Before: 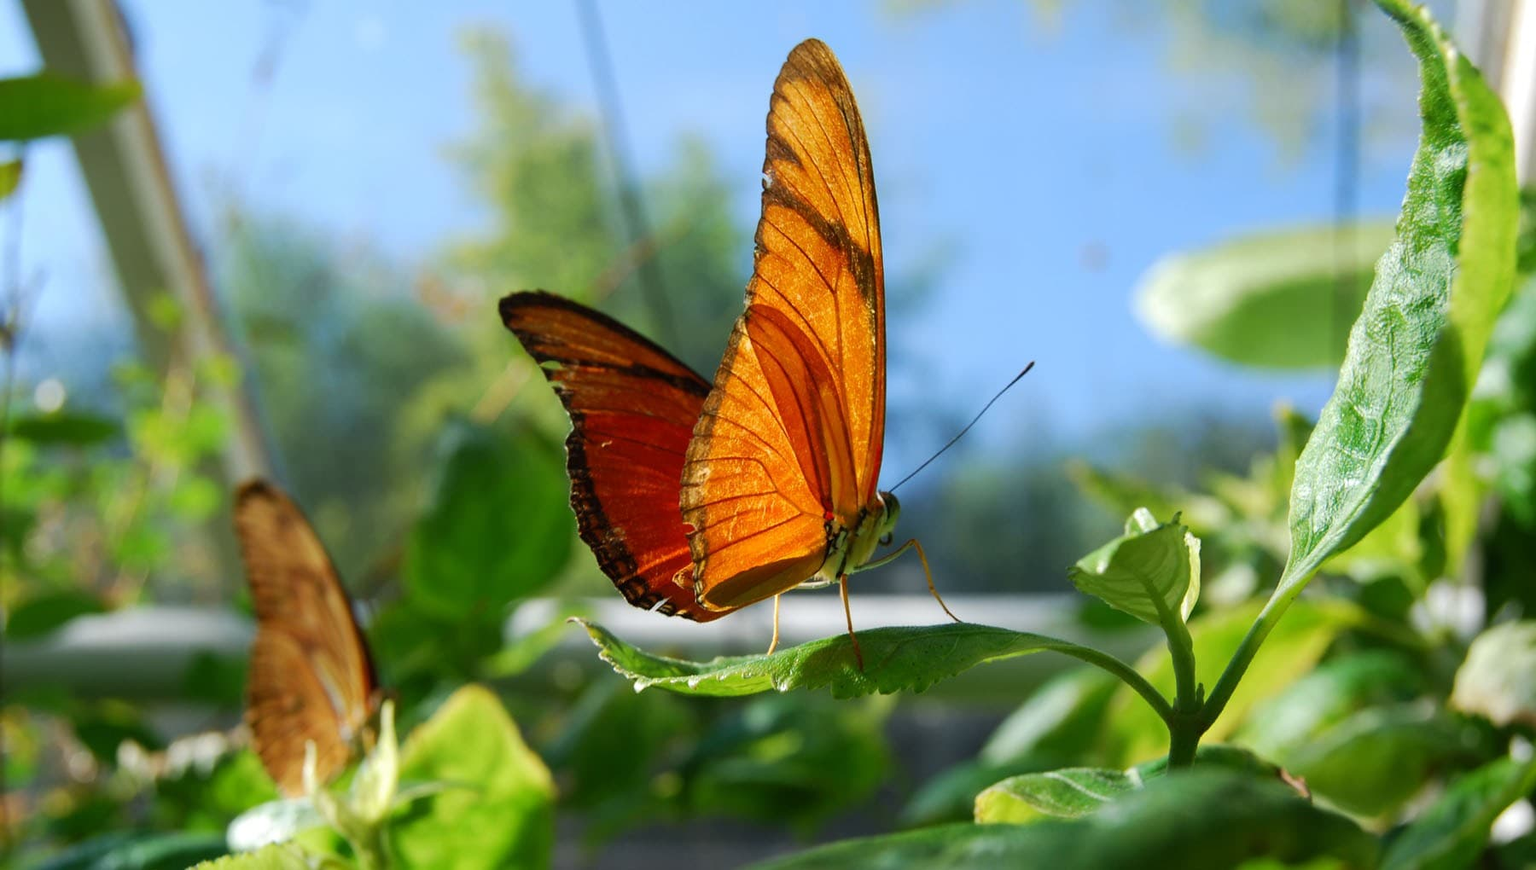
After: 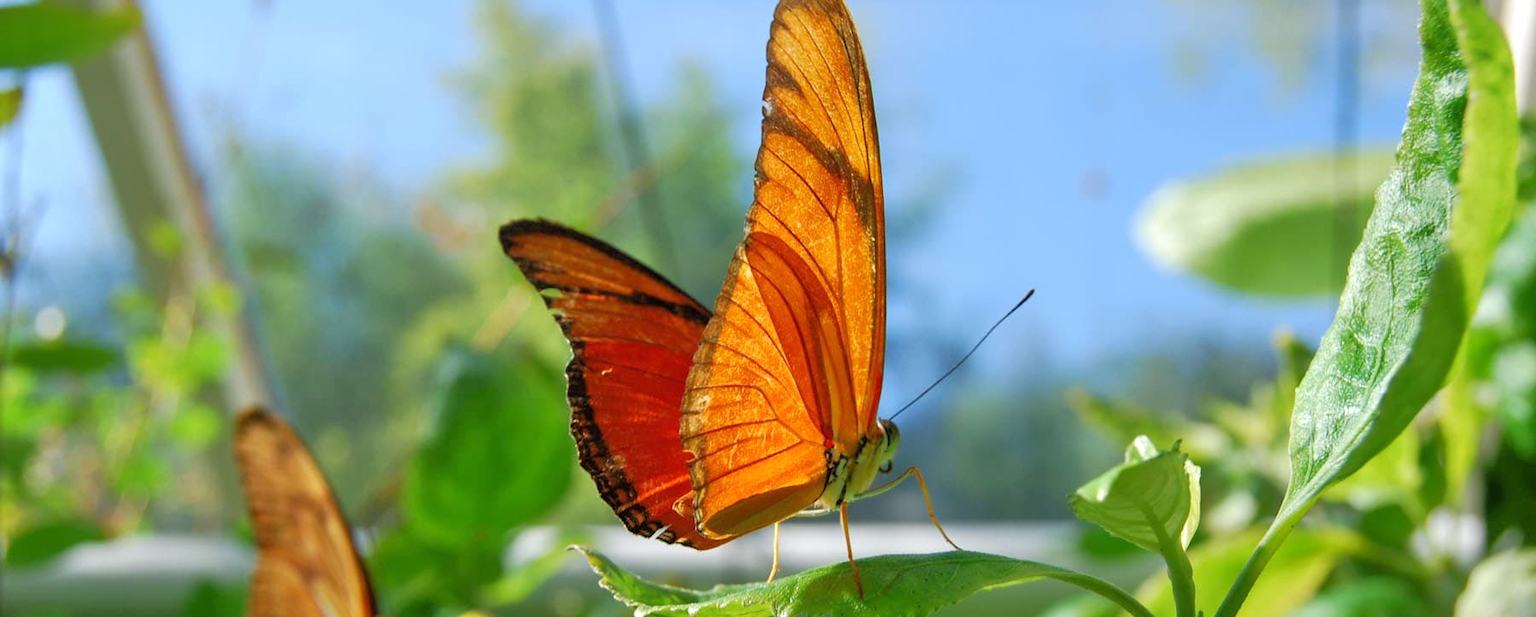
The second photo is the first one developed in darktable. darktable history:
tone equalizer: -7 EV 0.161 EV, -6 EV 0.619 EV, -5 EV 1.14 EV, -4 EV 1.32 EV, -3 EV 1.13 EV, -2 EV 0.6 EV, -1 EV 0.153 EV
crop and rotate: top 8.346%, bottom 20.618%
